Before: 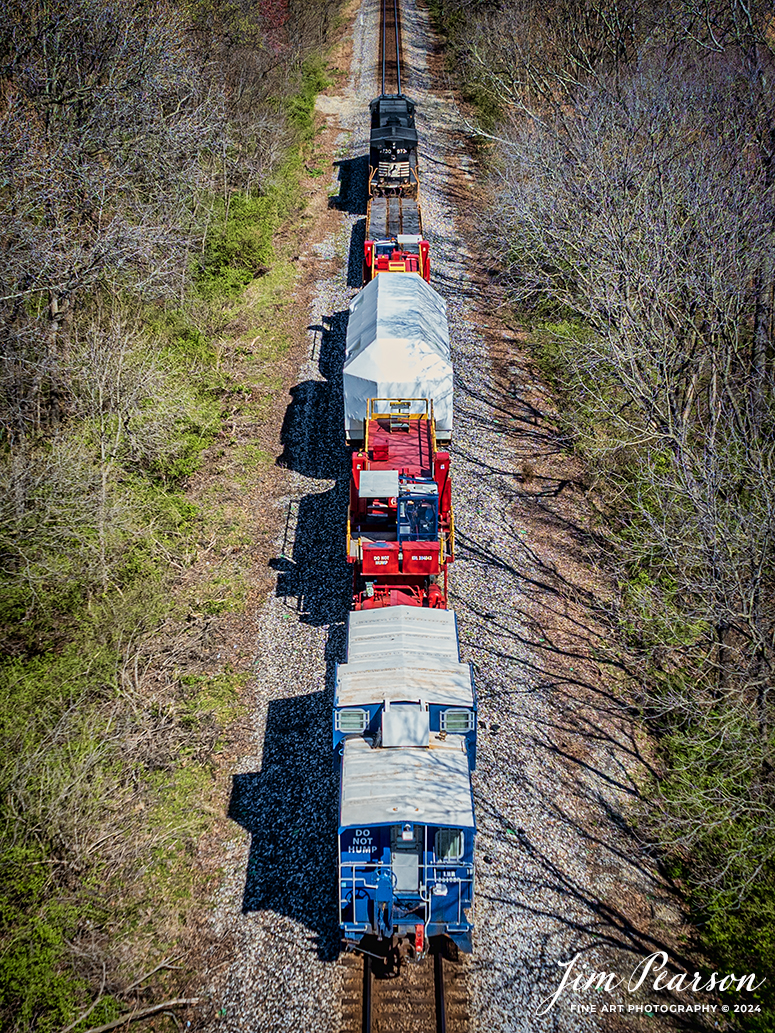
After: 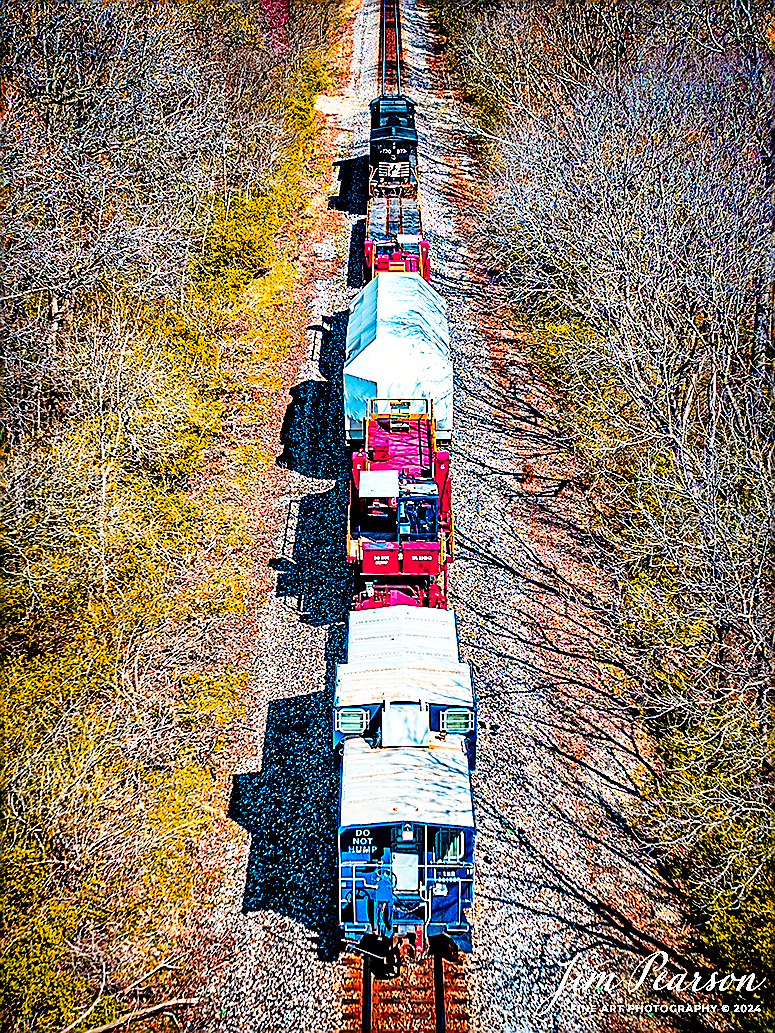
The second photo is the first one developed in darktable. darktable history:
color zones: curves: ch1 [(0.263, 0.53) (0.376, 0.287) (0.487, 0.512) (0.748, 0.547) (1, 0.513)]; ch2 [(0.262, 0.45) (0.751, 0.477)], mix 31.98%
contrast equalizer: octaves 7, y [[0.6 ×6], [0.55 ×6], [0 ×6], [0 ×6], [0 ×6]]
color balance rgb: linear chroma grading › global chroma 15%, perceptual saturation grading › global saturation 30%
base curve: curves: ch0 [(0, 0) (0.028, 0.03) (0.121, 0.232) (0.46, 0.748) (0.859, 0.968) (1, 1)], preserve colors none
sharpen: radius 1.4, amount 1.25, threshold 0.7
